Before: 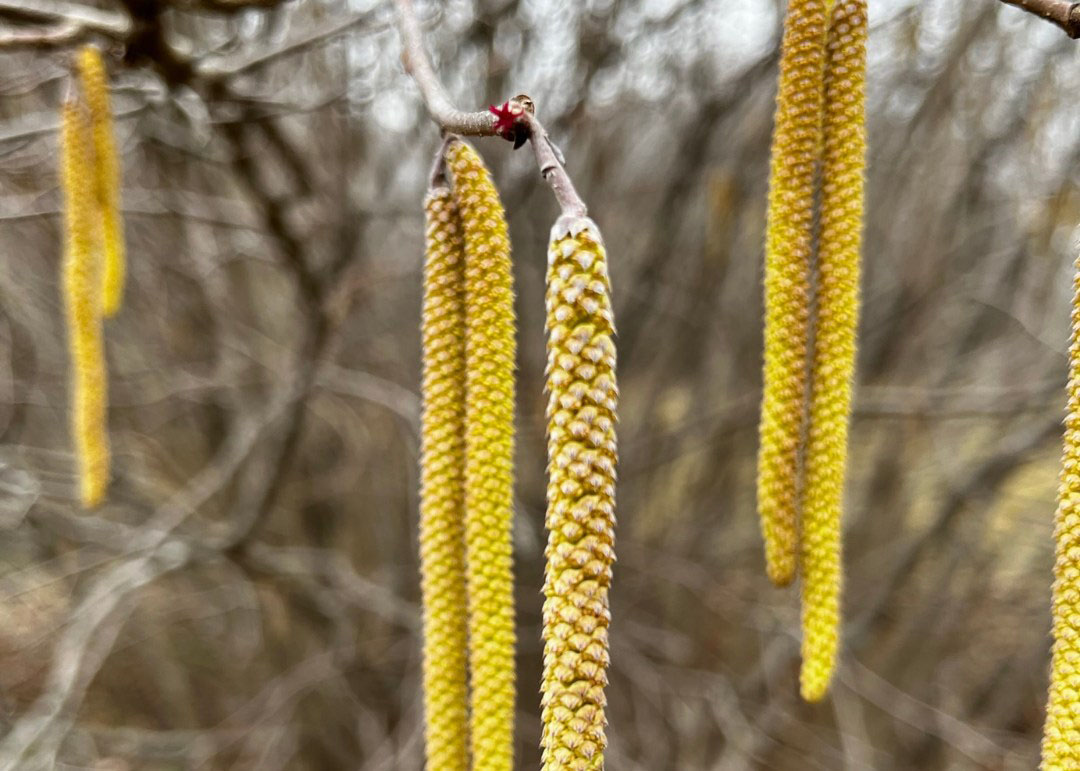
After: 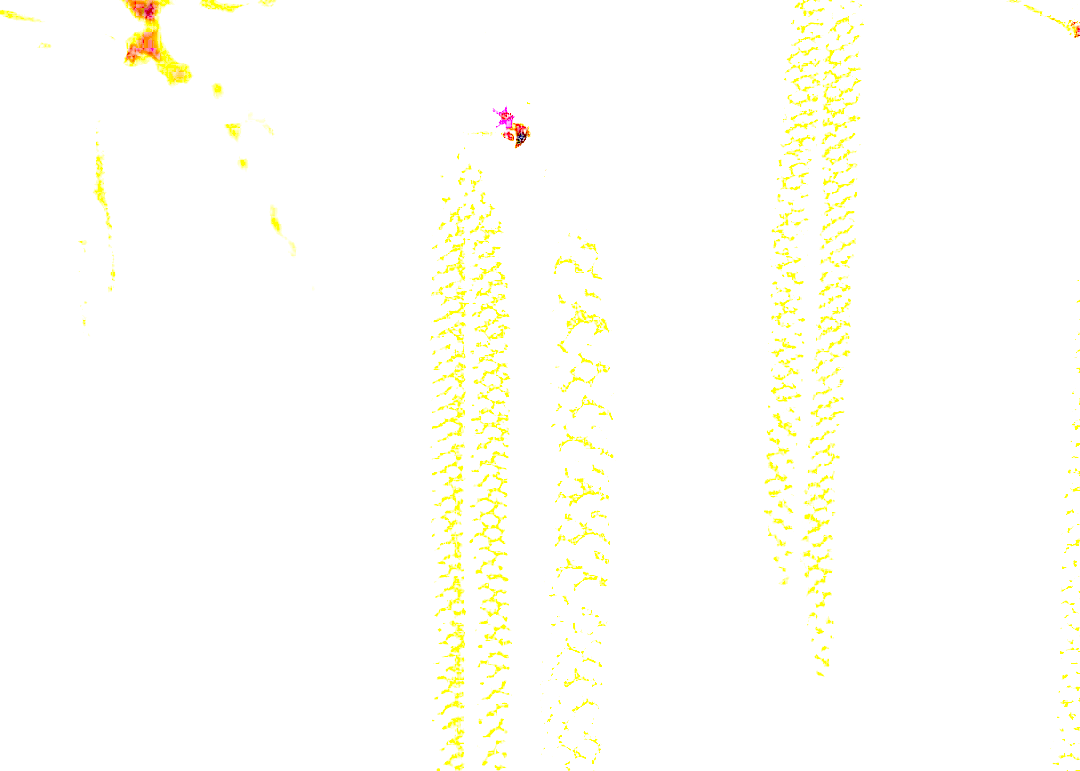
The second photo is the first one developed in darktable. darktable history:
exposure: exposure 7.924 EV, compensate highlight preservation false
